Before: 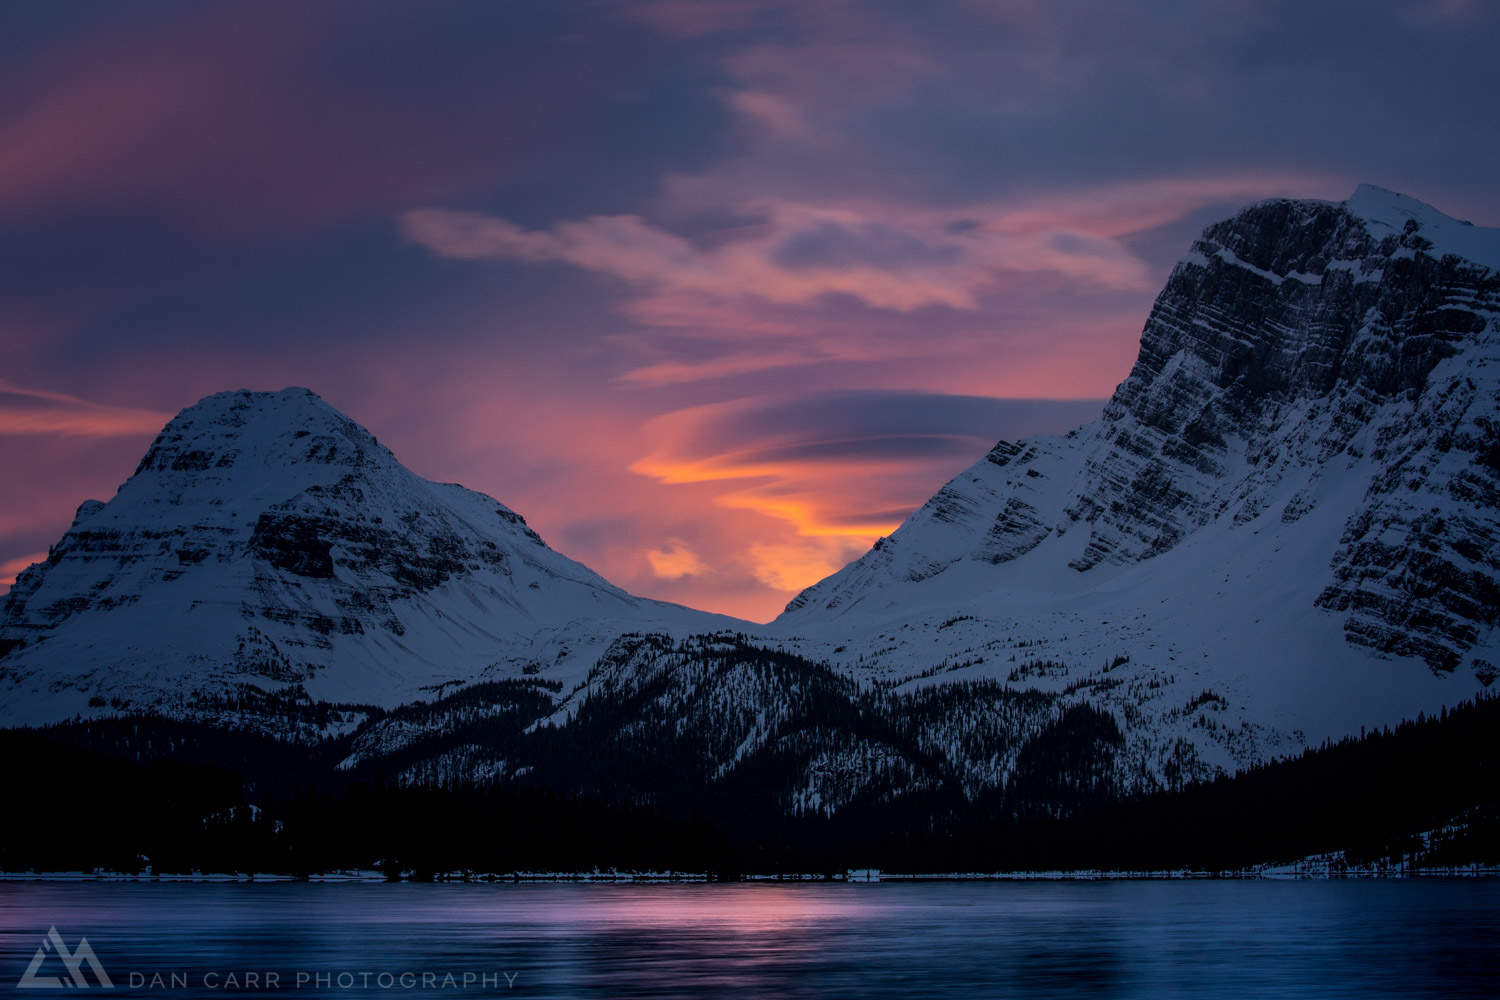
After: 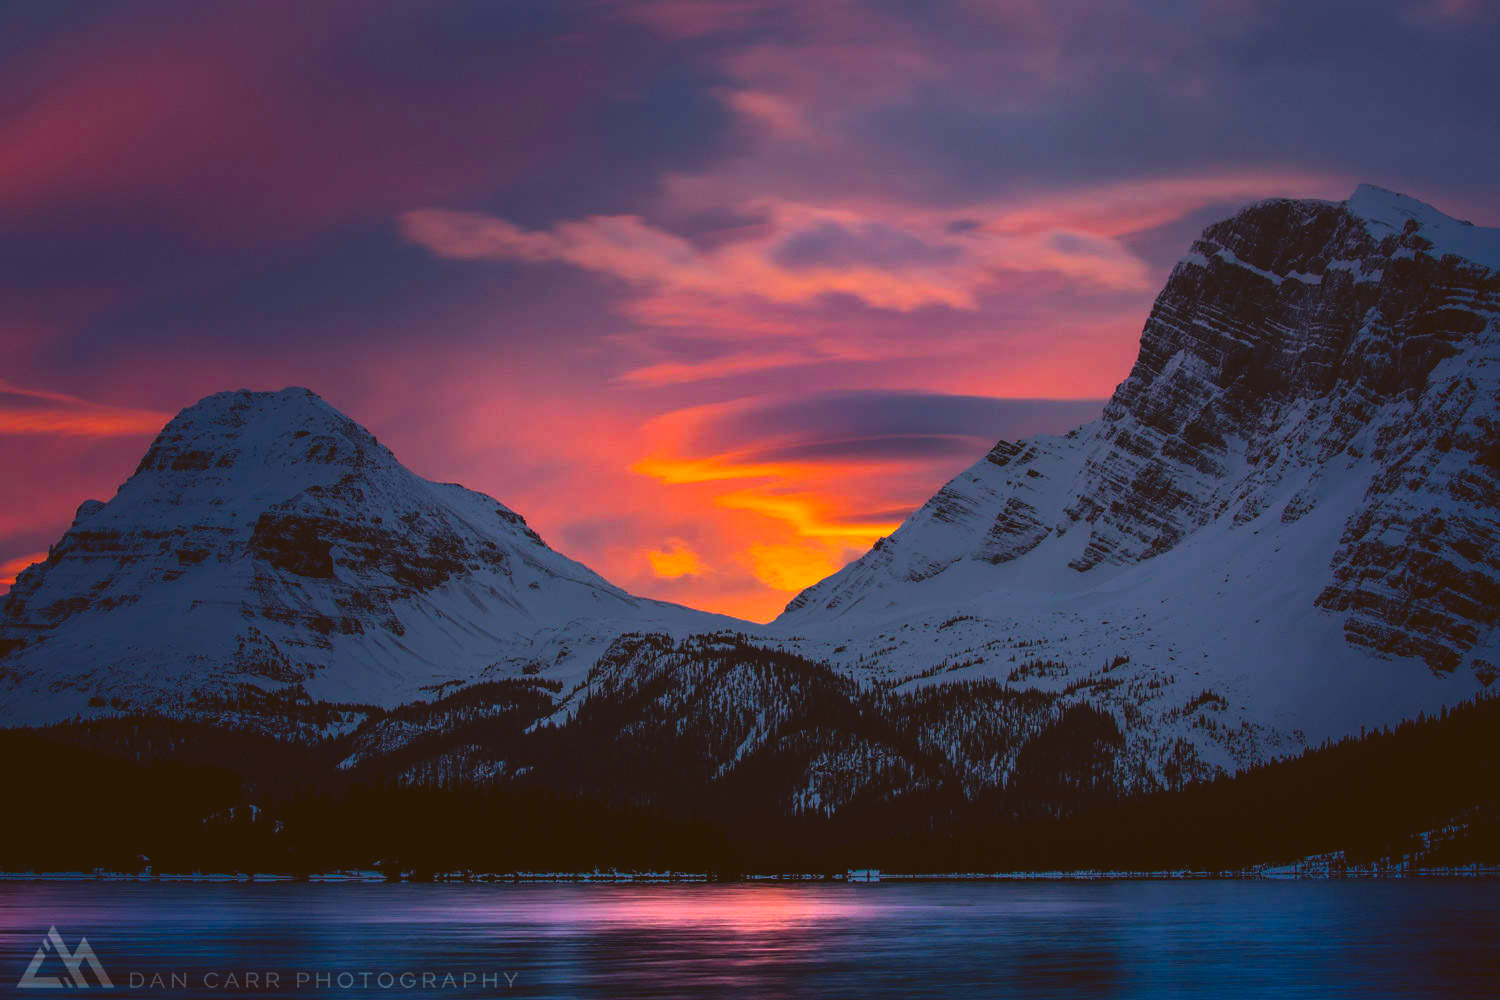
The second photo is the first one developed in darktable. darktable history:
contrast brightness saturation: contrast 0.224
color balance rgb: power › luminance 9.928%, power › chroma 2.823%, power › hue 59.72°, highlights gain › luminance 6.449%, highlights gain › chroma 2.607%, highlights gain › hue 88.73°, global offset › luminance 1.498%, perceptual saturation grading › global saturation 30.276%, global vibrance 50.826%
